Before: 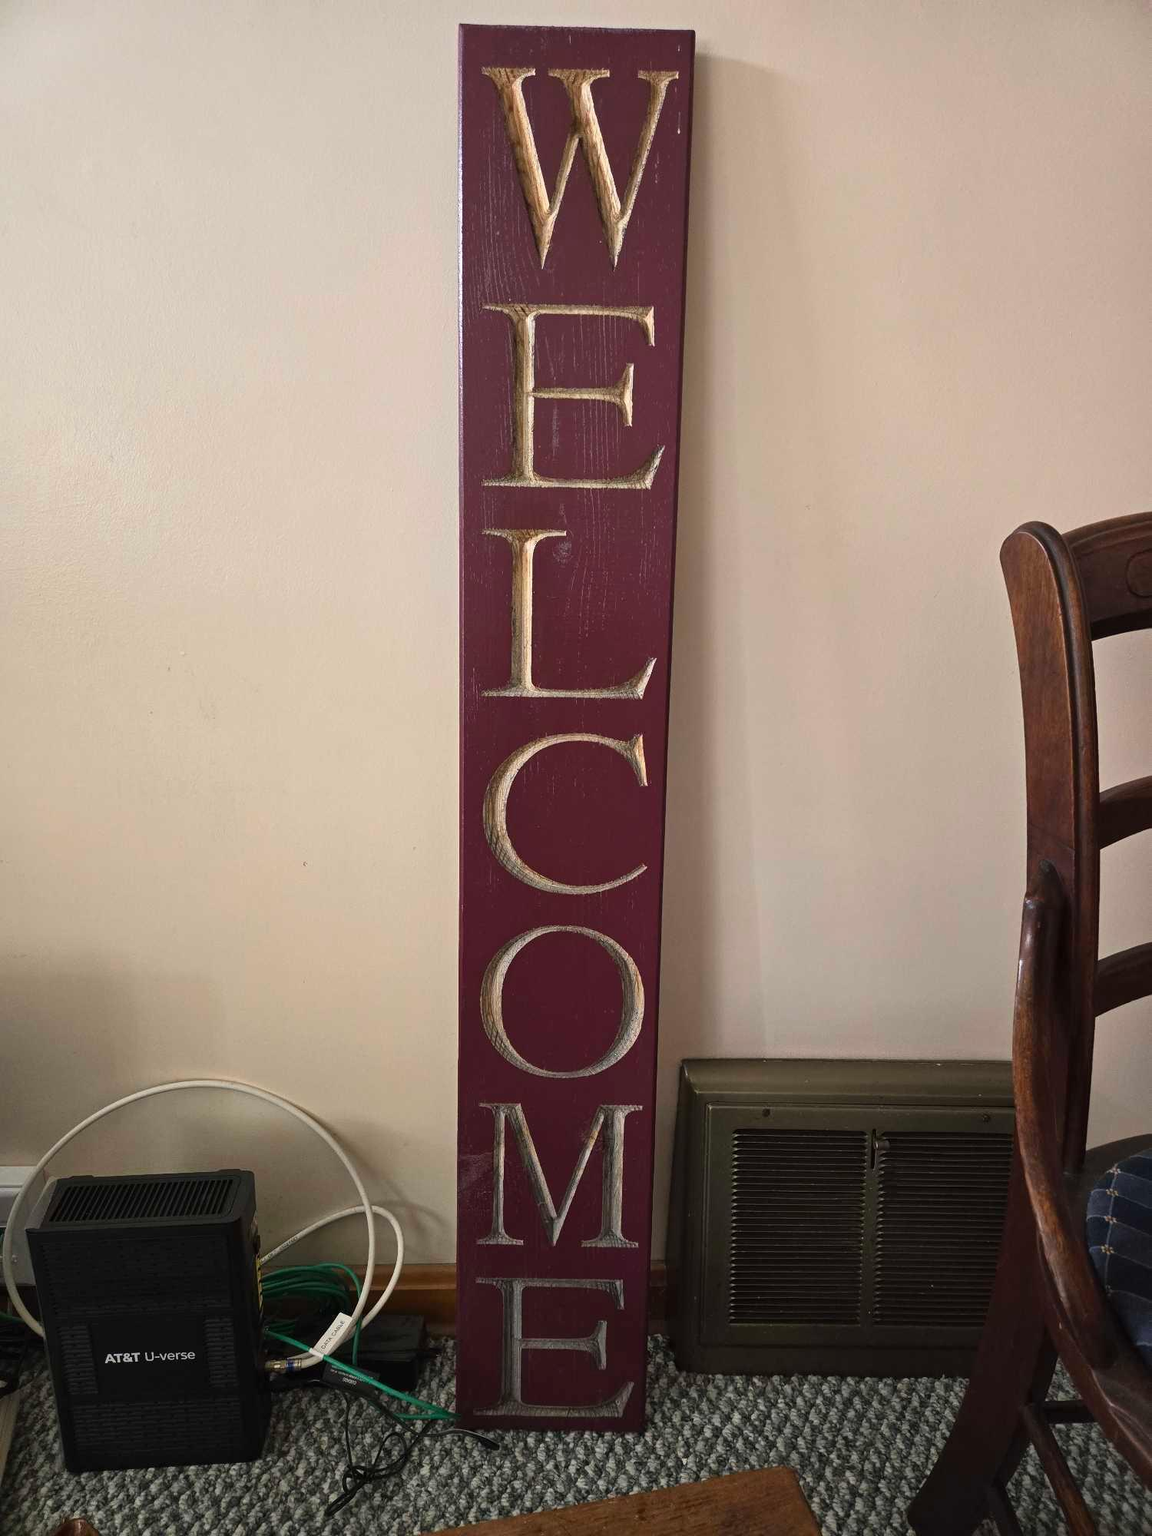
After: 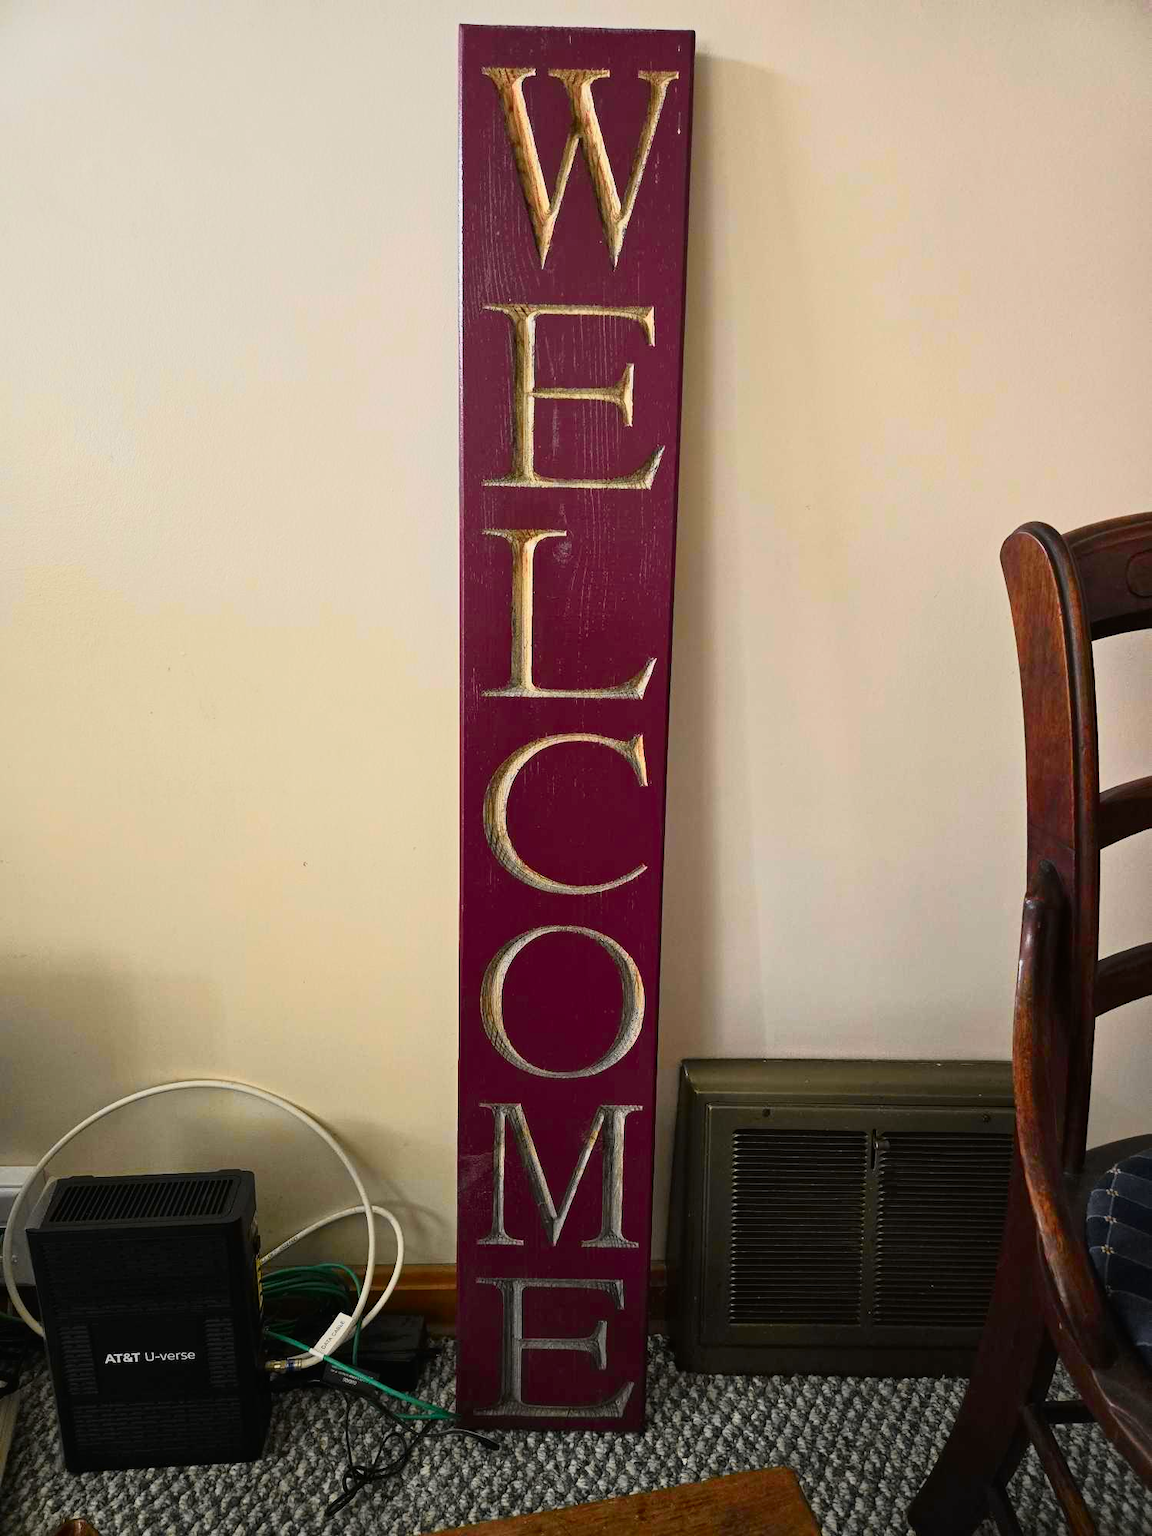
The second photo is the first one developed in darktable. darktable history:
exposure: exposure -0.116 EV, compensate highlight preservation false
tone curve: curves: ch0 [(0, 0.006) (0.037, 0.022) (0.123, 0.105) (0.19, 0.173) (0.277, 0.279) (0.474, 0.517) (0.597, 0.662) (0.687, 0.774) (0.855, 0.891) (1, 0.982)]; ch1 [(0, 0) (0.243, 0.245) (0.422, 0.415) (0.493, 0.495) (0.508, 0.503) (0.544, 0.552) (0.557, 0.582) (0.626, 0.672) (0.694, 0.732) (1, 1)]; ch2 [(0, 0) (0.249, 0.216) (0.356, 0.329) (0.424, 0.442) (0.476, 0.483) (0.498, 0.5) (0.517, 0.519) (0.532, 0.539) (0.562, 0.596) (0.614, 0.662) (0.706, 0.757) (0.808, 0.809) (0.991, 0.968)], color space Lab, independent channels, preserve colors none
